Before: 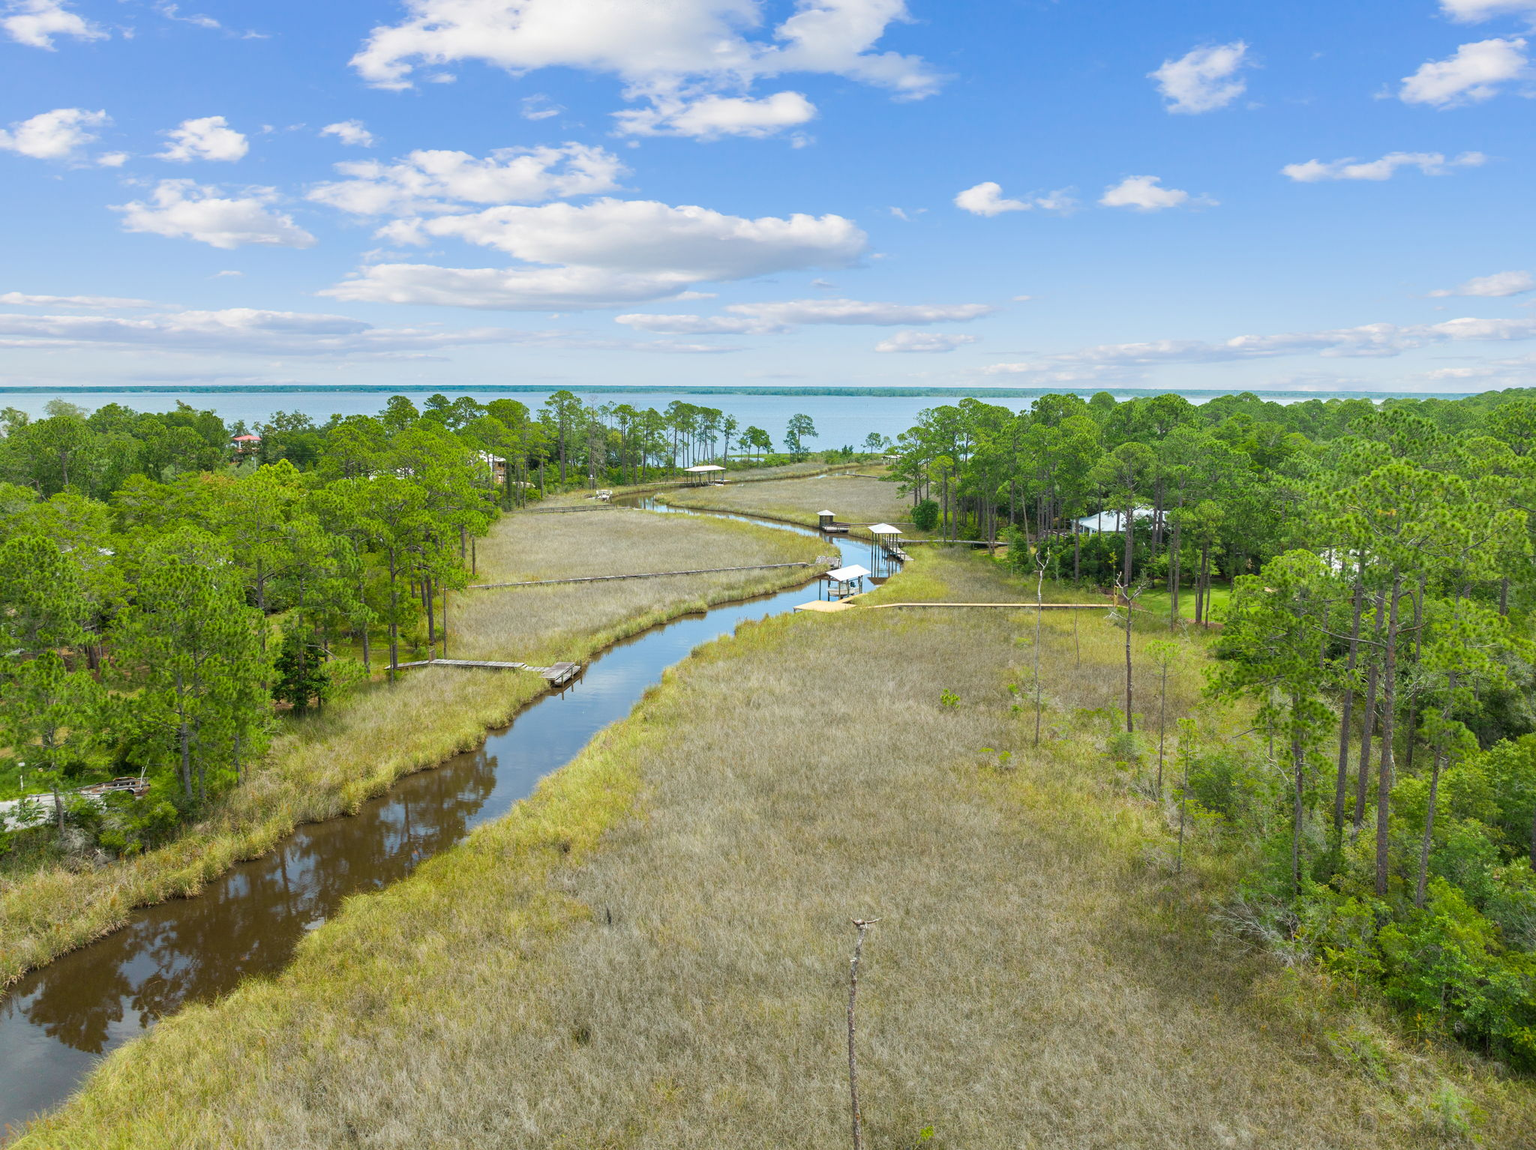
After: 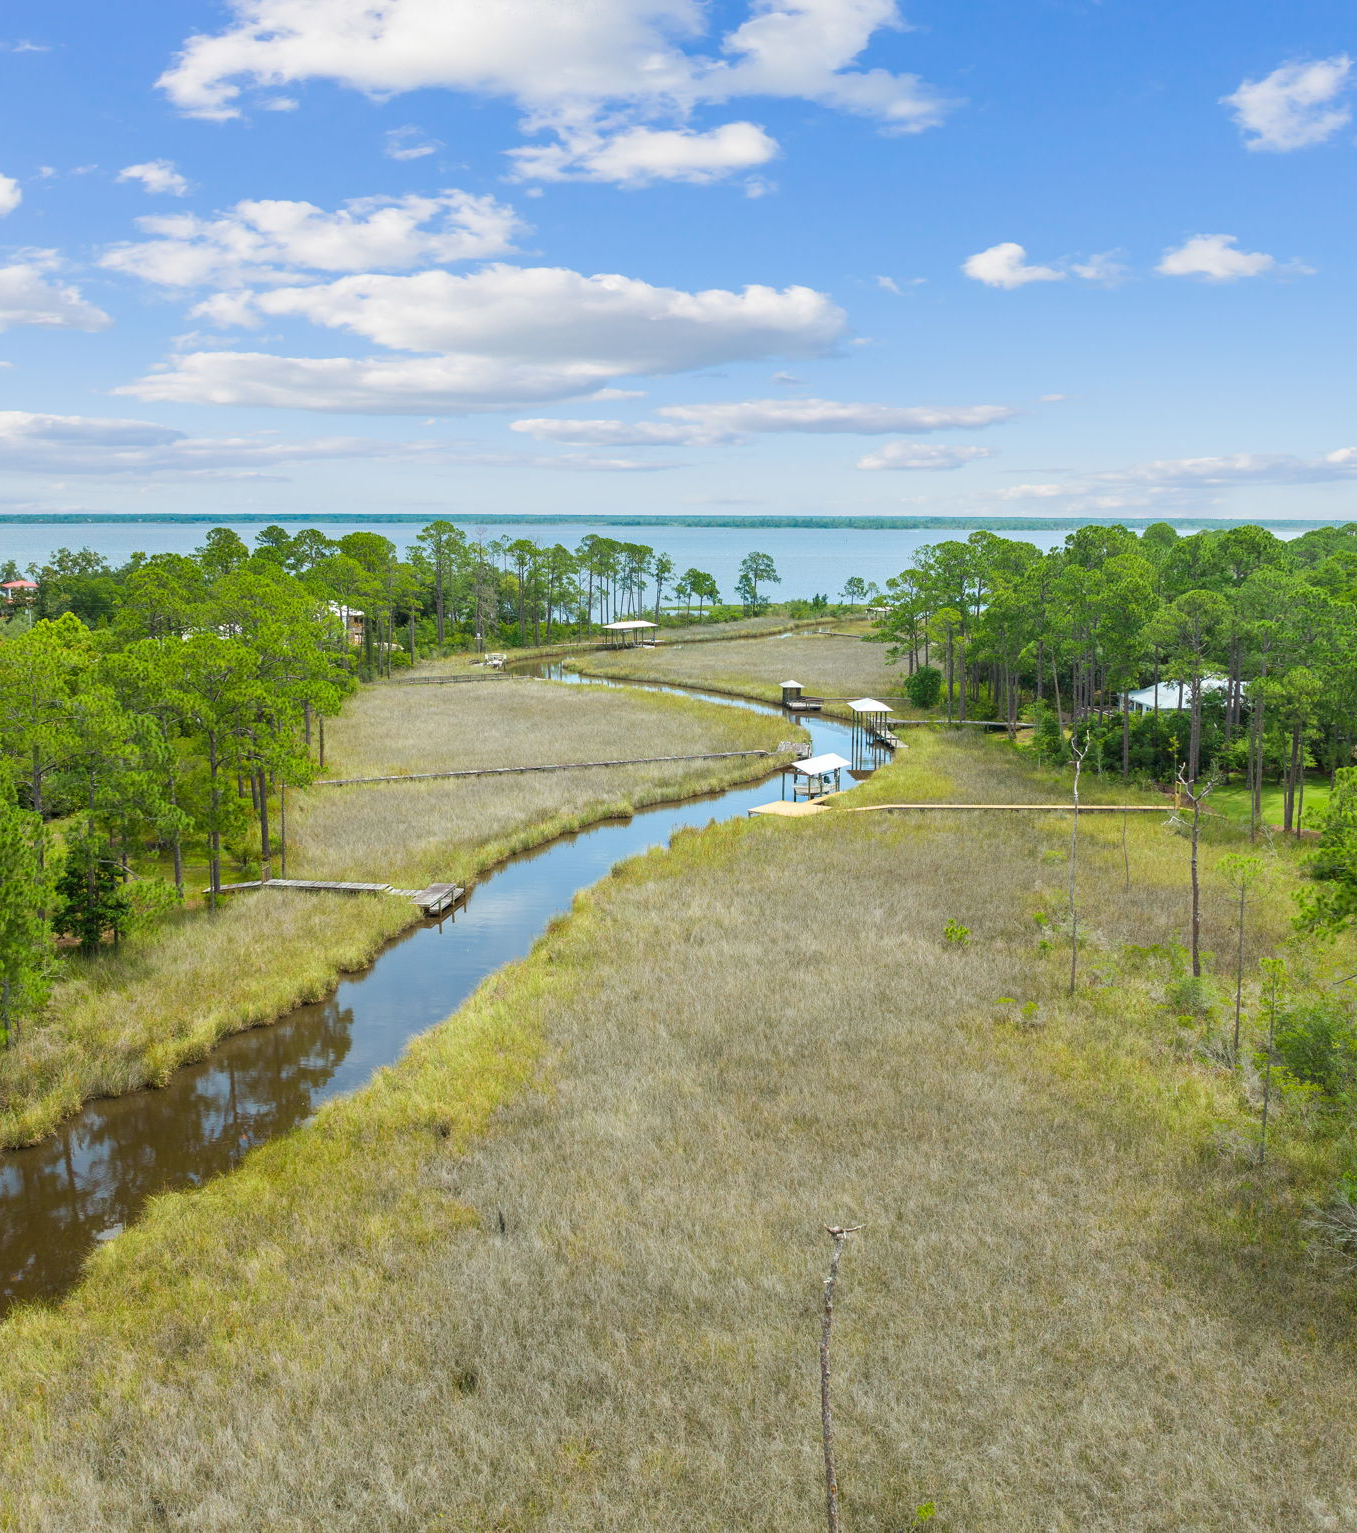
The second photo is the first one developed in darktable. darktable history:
crop and rotate: left 15.161%, right 18.553%
